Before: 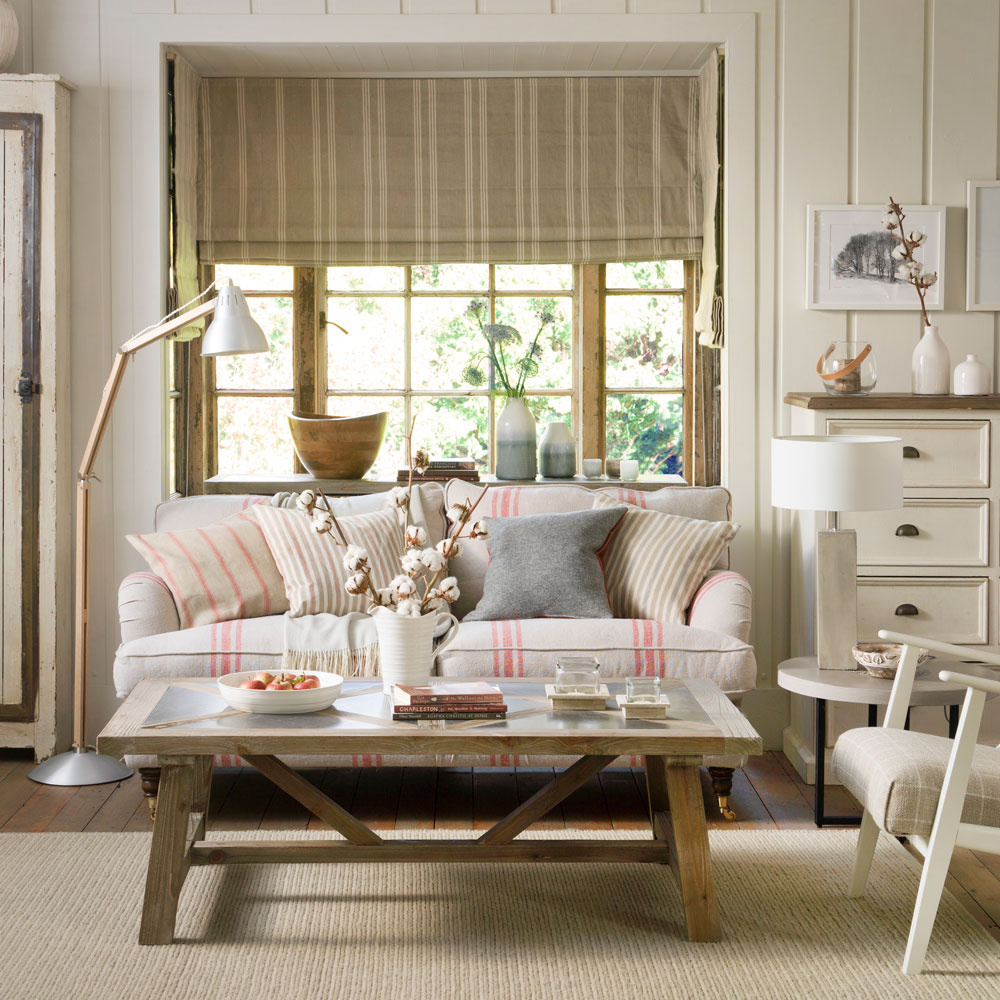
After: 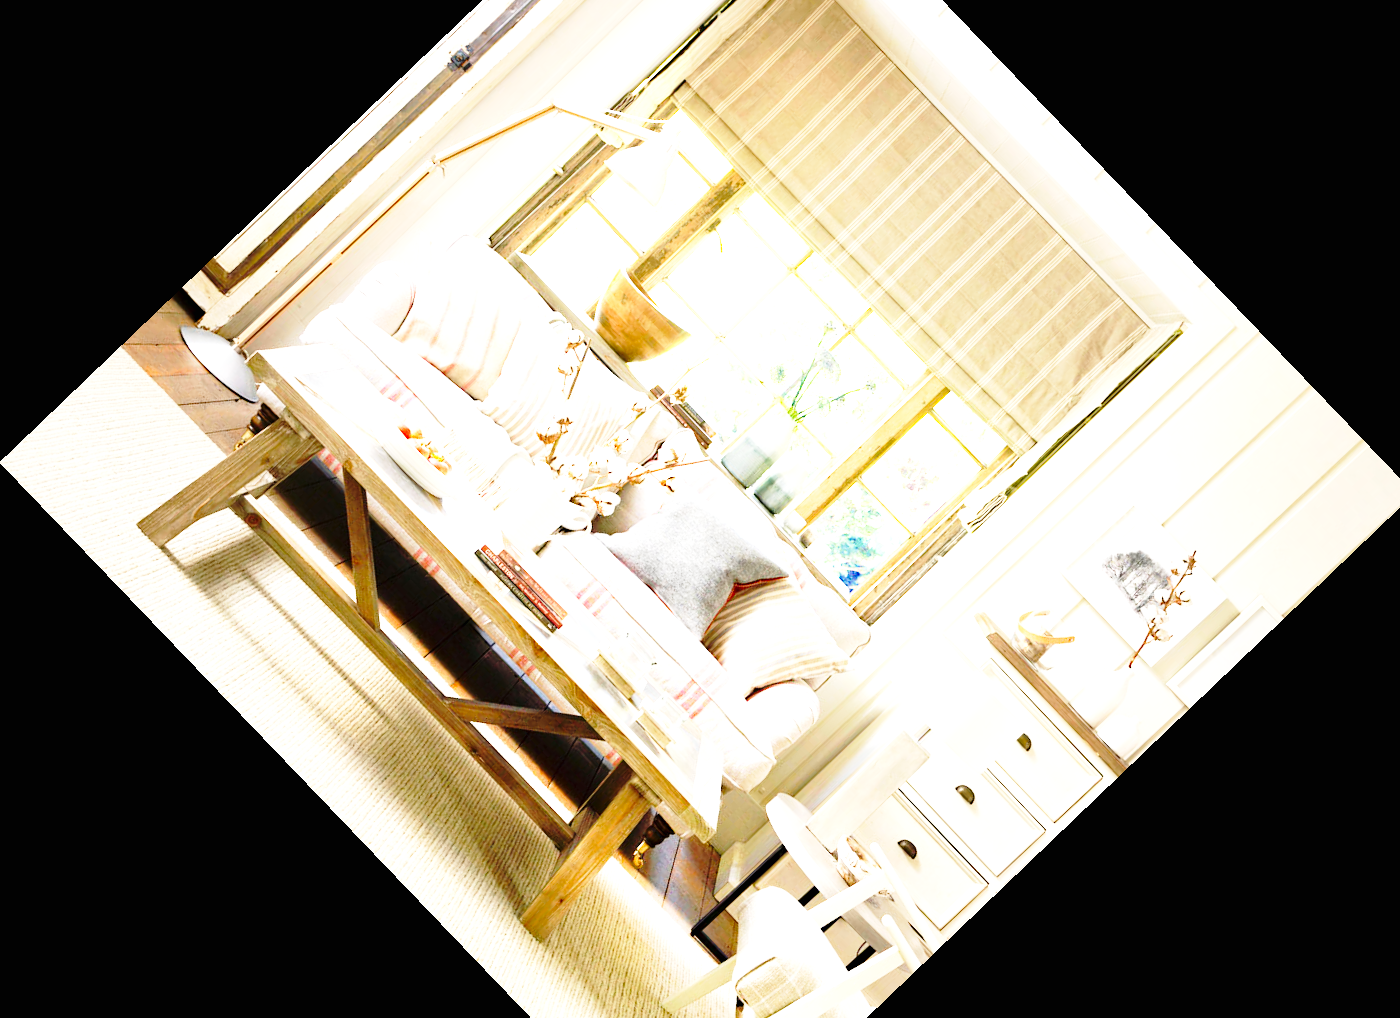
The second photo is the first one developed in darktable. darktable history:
crop and rotate: angle -46.26°, top 16.234%, right 0.912%, bottom 11.704%
exposure: black level correction 0, exposure 1.45 EV, compensate exposure bias true, compensate highlight preservation false
haze removal: compatibility mode true, adaptive false
base curve: curves: ch0 [(0, 0) (0.04, 0.03) (0.133, 0.232) (0.448, 0.748) (0.843, 0.968) (1, 1)], preserve colors none
